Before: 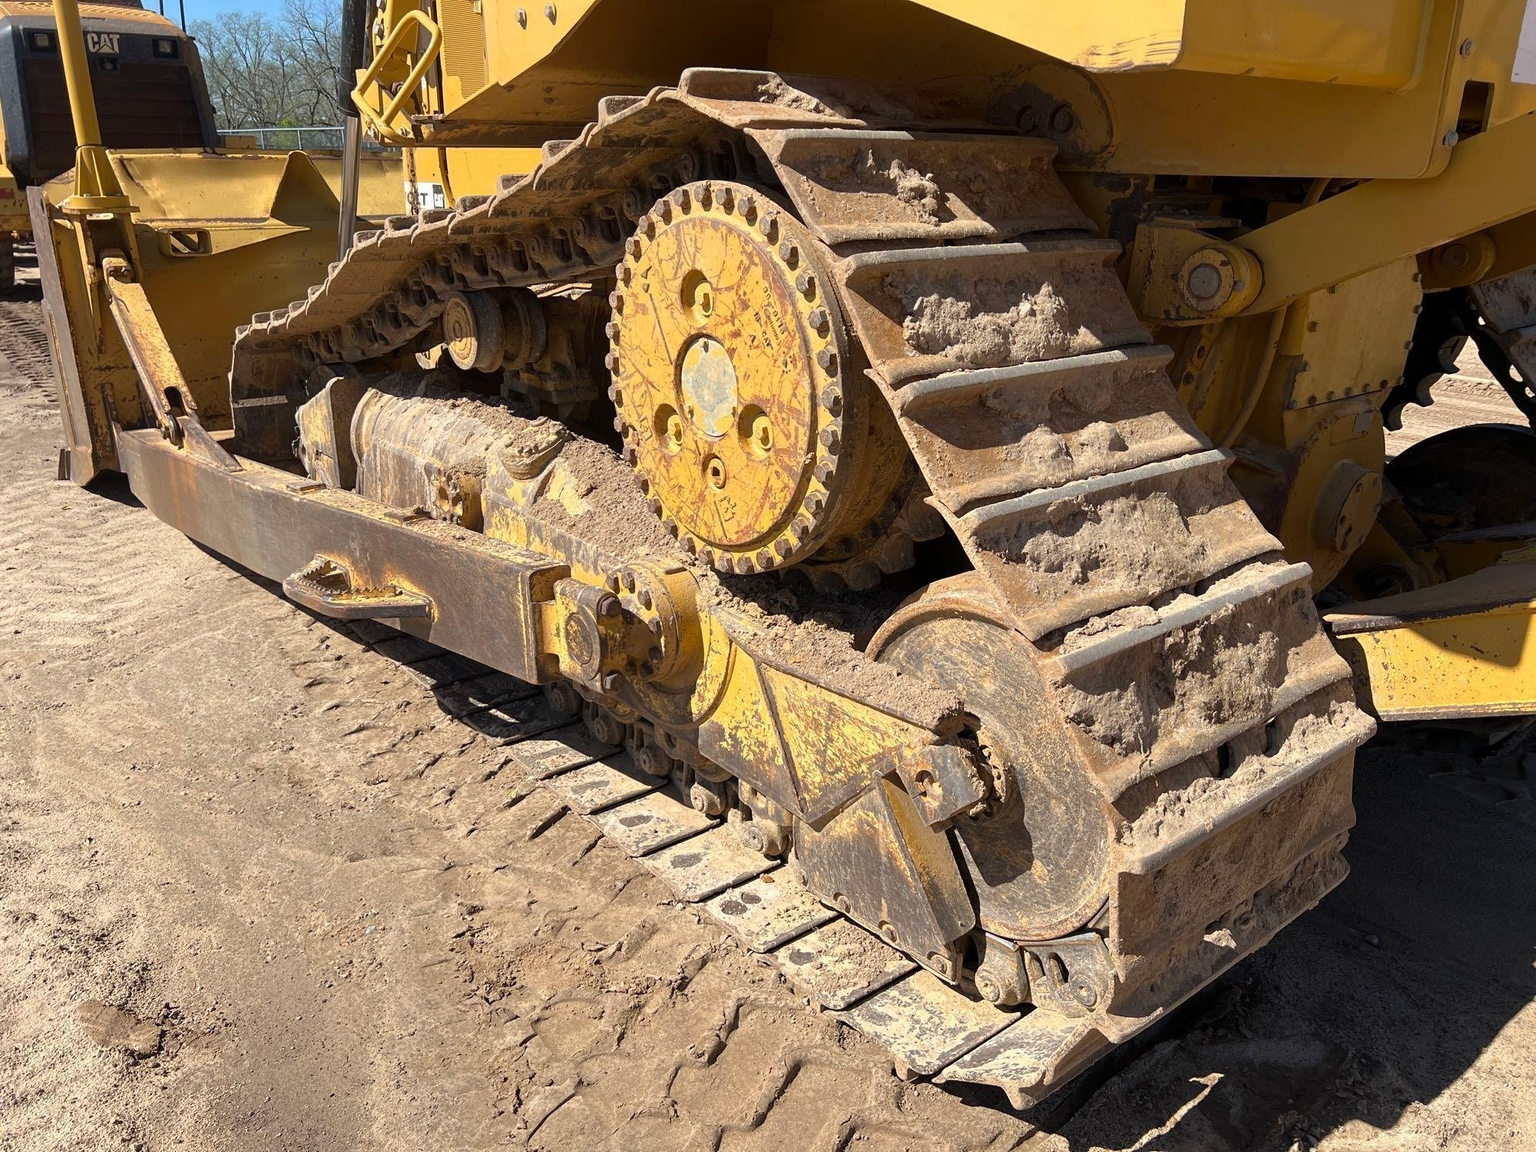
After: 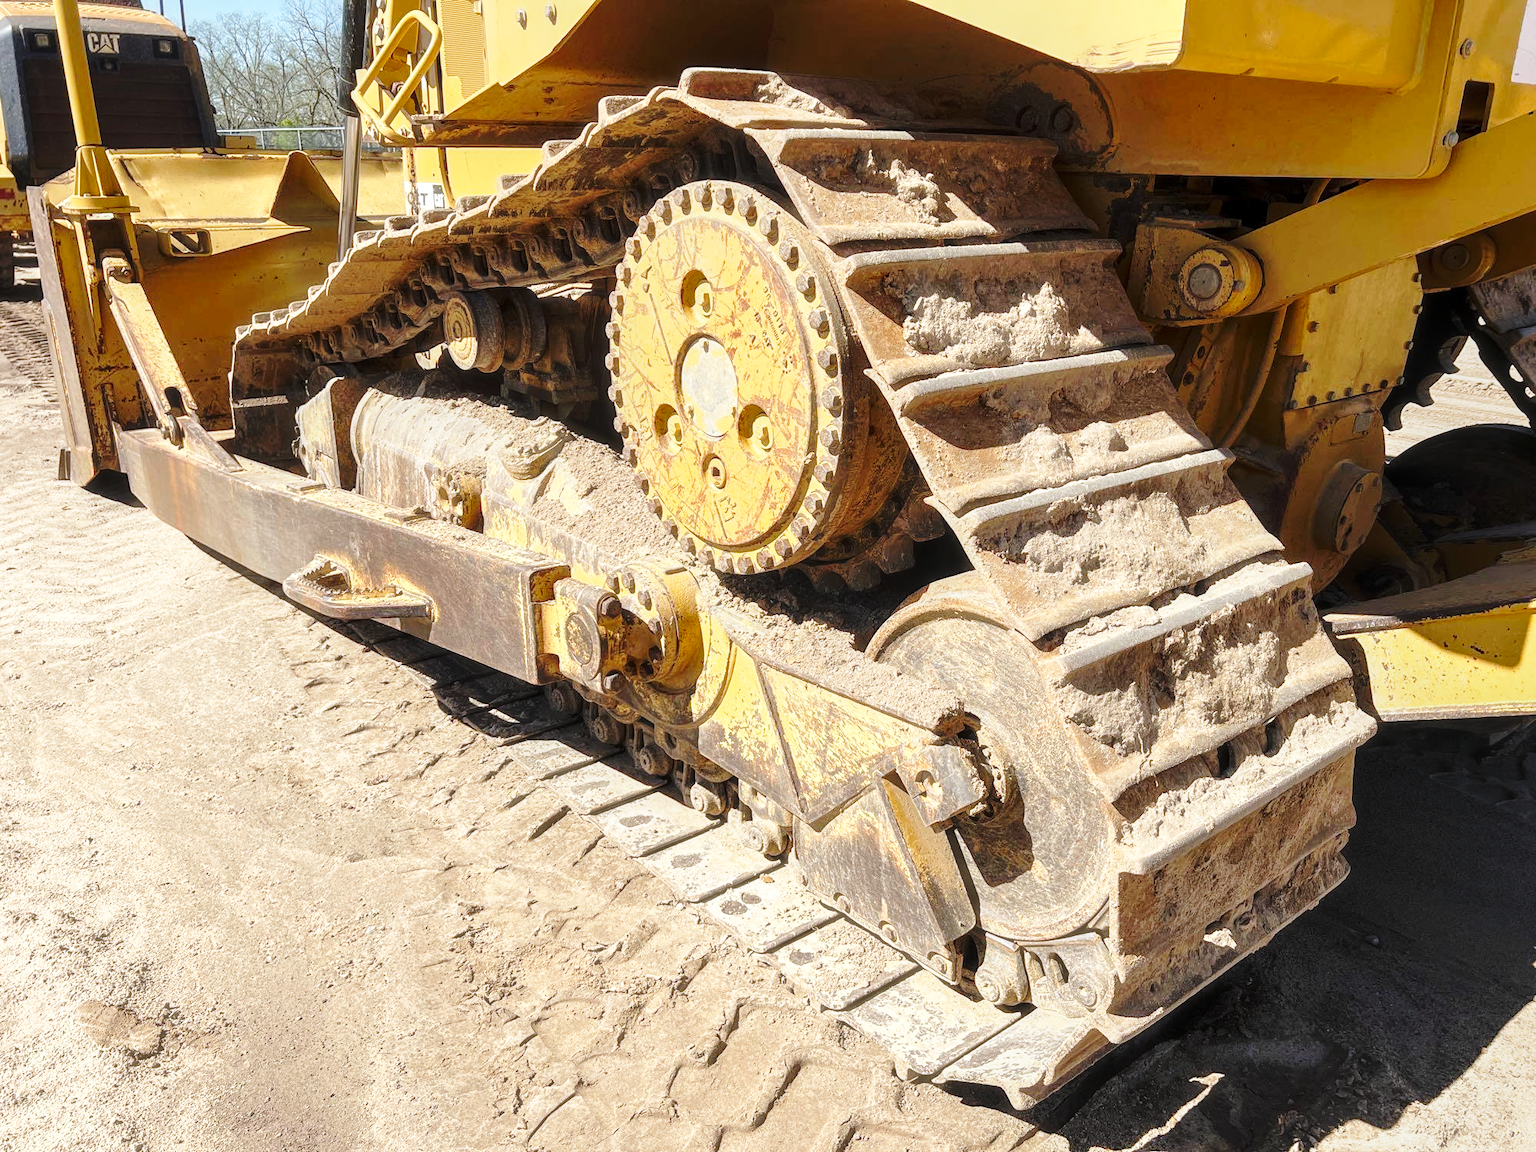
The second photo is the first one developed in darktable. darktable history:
haze removal: strength -0.102, compatibility mode true, adaptive false
local contrast: on, module defaults
base curve: curves: ch0 [(0, 0) (0.032, 0.037) (0.105, 0.228) (0.435, 0.76) (0.856, 0.983) (1, 1)], preserve colors none
